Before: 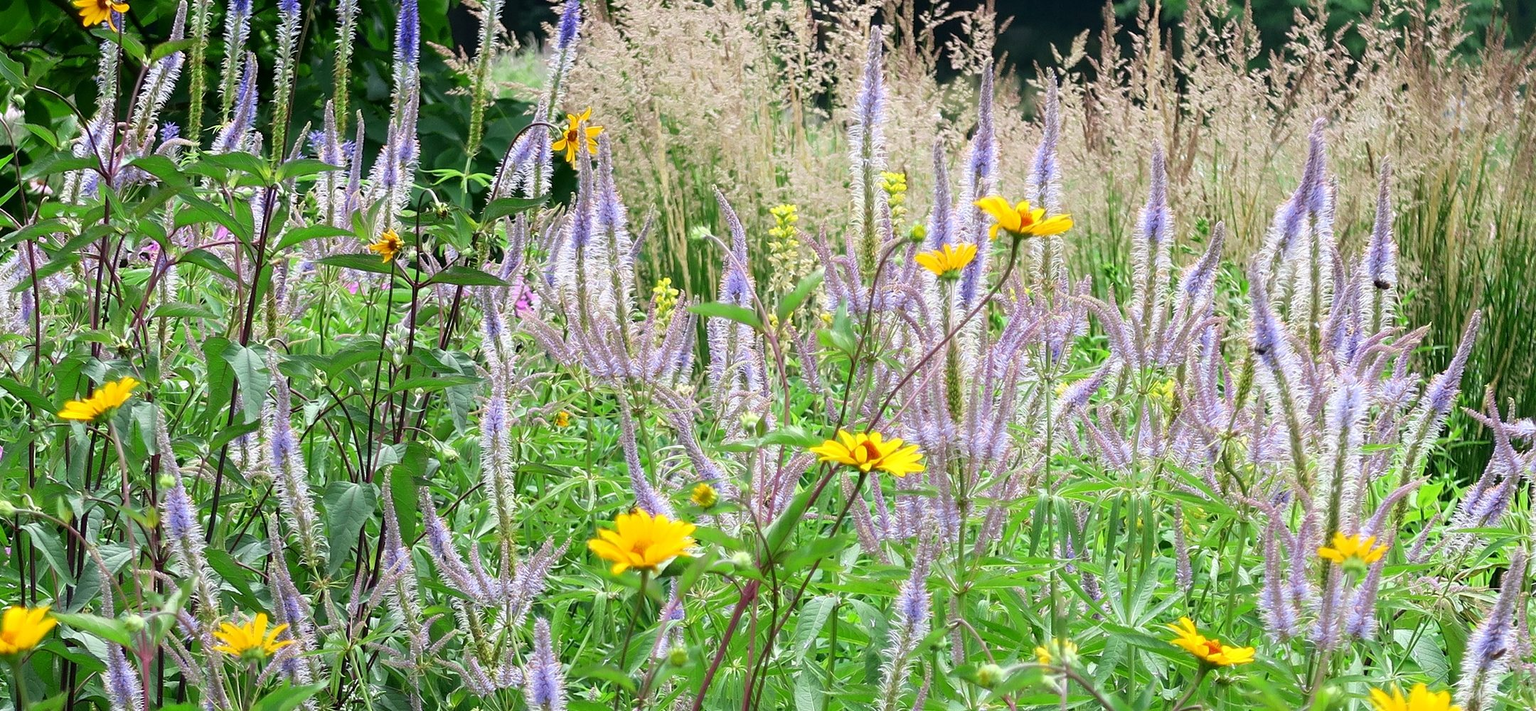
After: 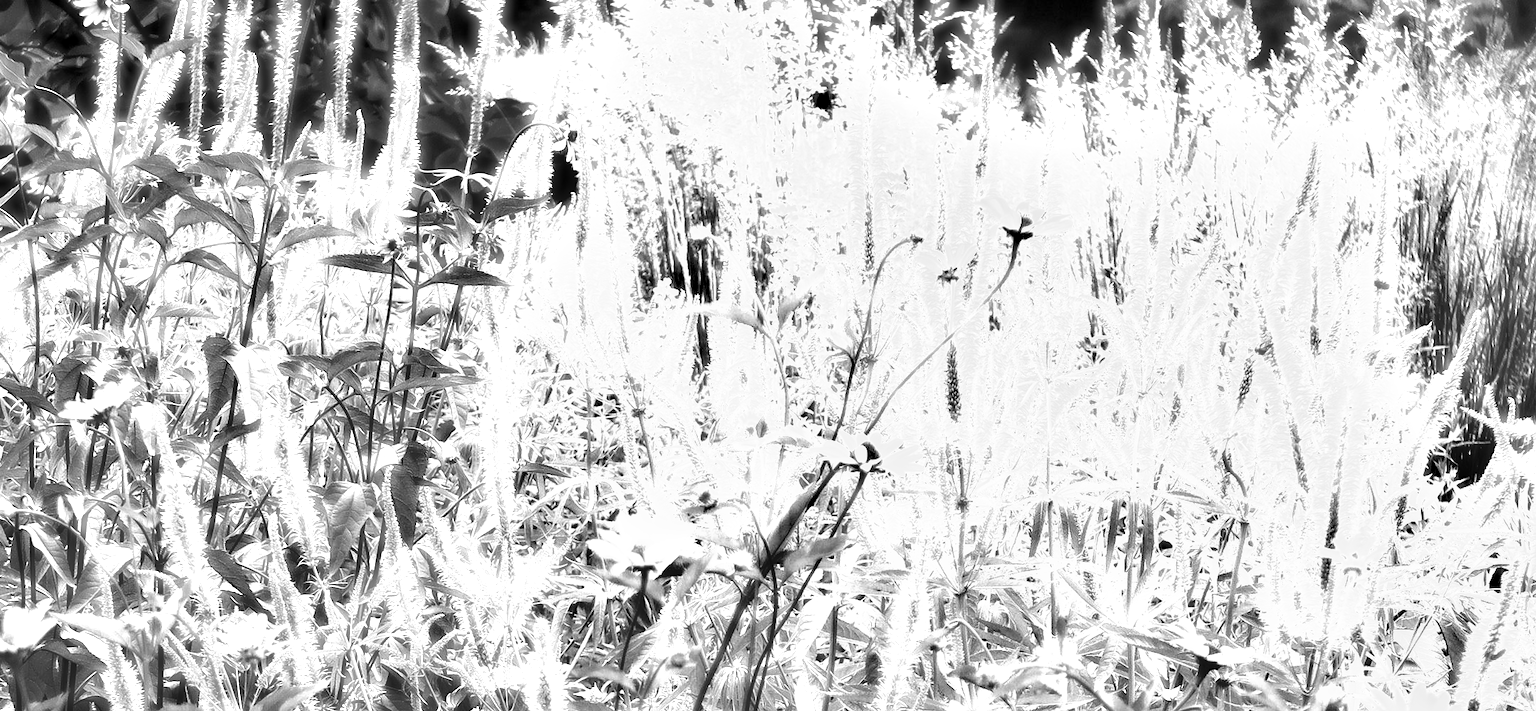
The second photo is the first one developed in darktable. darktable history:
haze removal: strength -0.9, distance 0.225, compatibility mode true, adaptive false
monochrome: on, module defaults
levels: levels [0.129, 0.519, 0.867]
exposure: exposure 0.6 EV, compensate highlight preservation false
shadows and highlights: soften with gaussian
